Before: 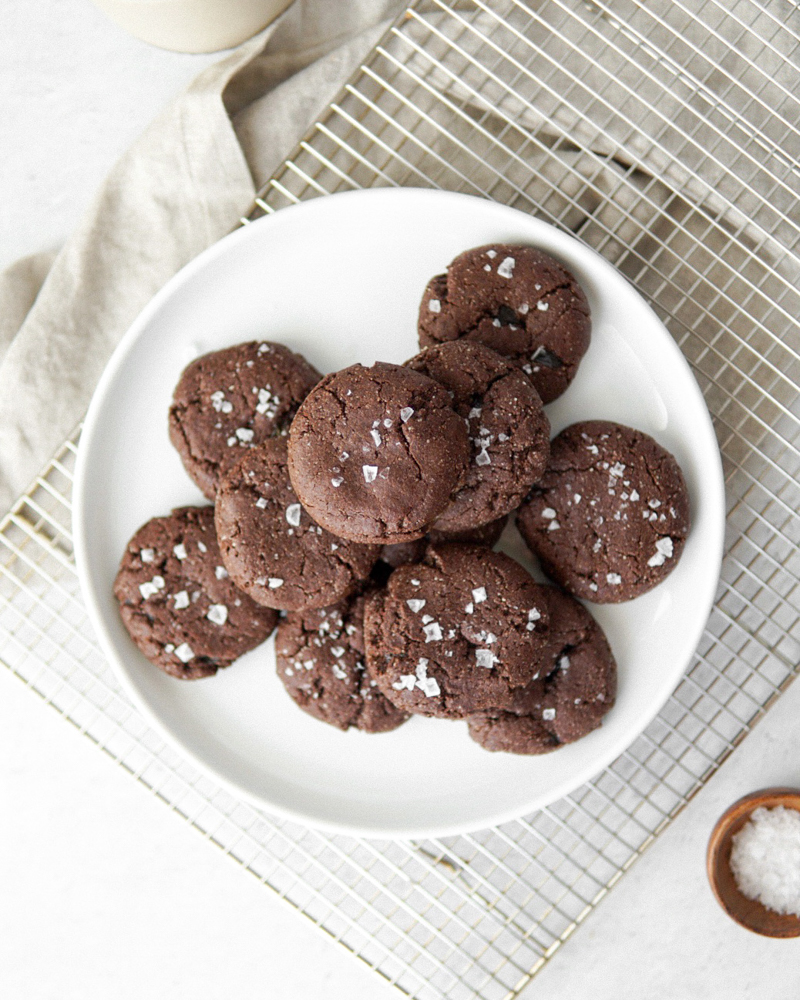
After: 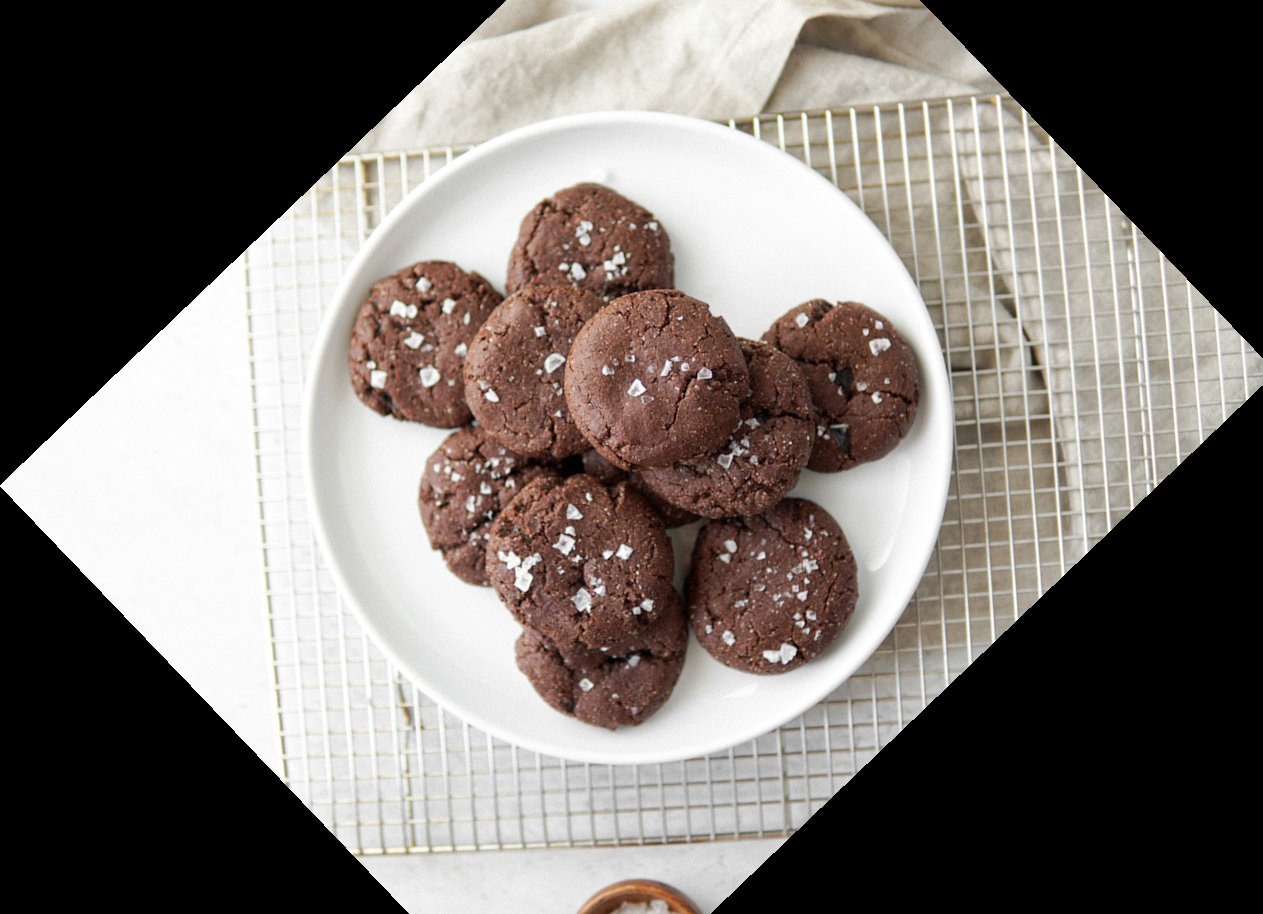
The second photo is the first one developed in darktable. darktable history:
white balance: emerald 1
crop and rotate: angle -46.26°, top 16.234%, right 0.912%, bottom 11.704%
